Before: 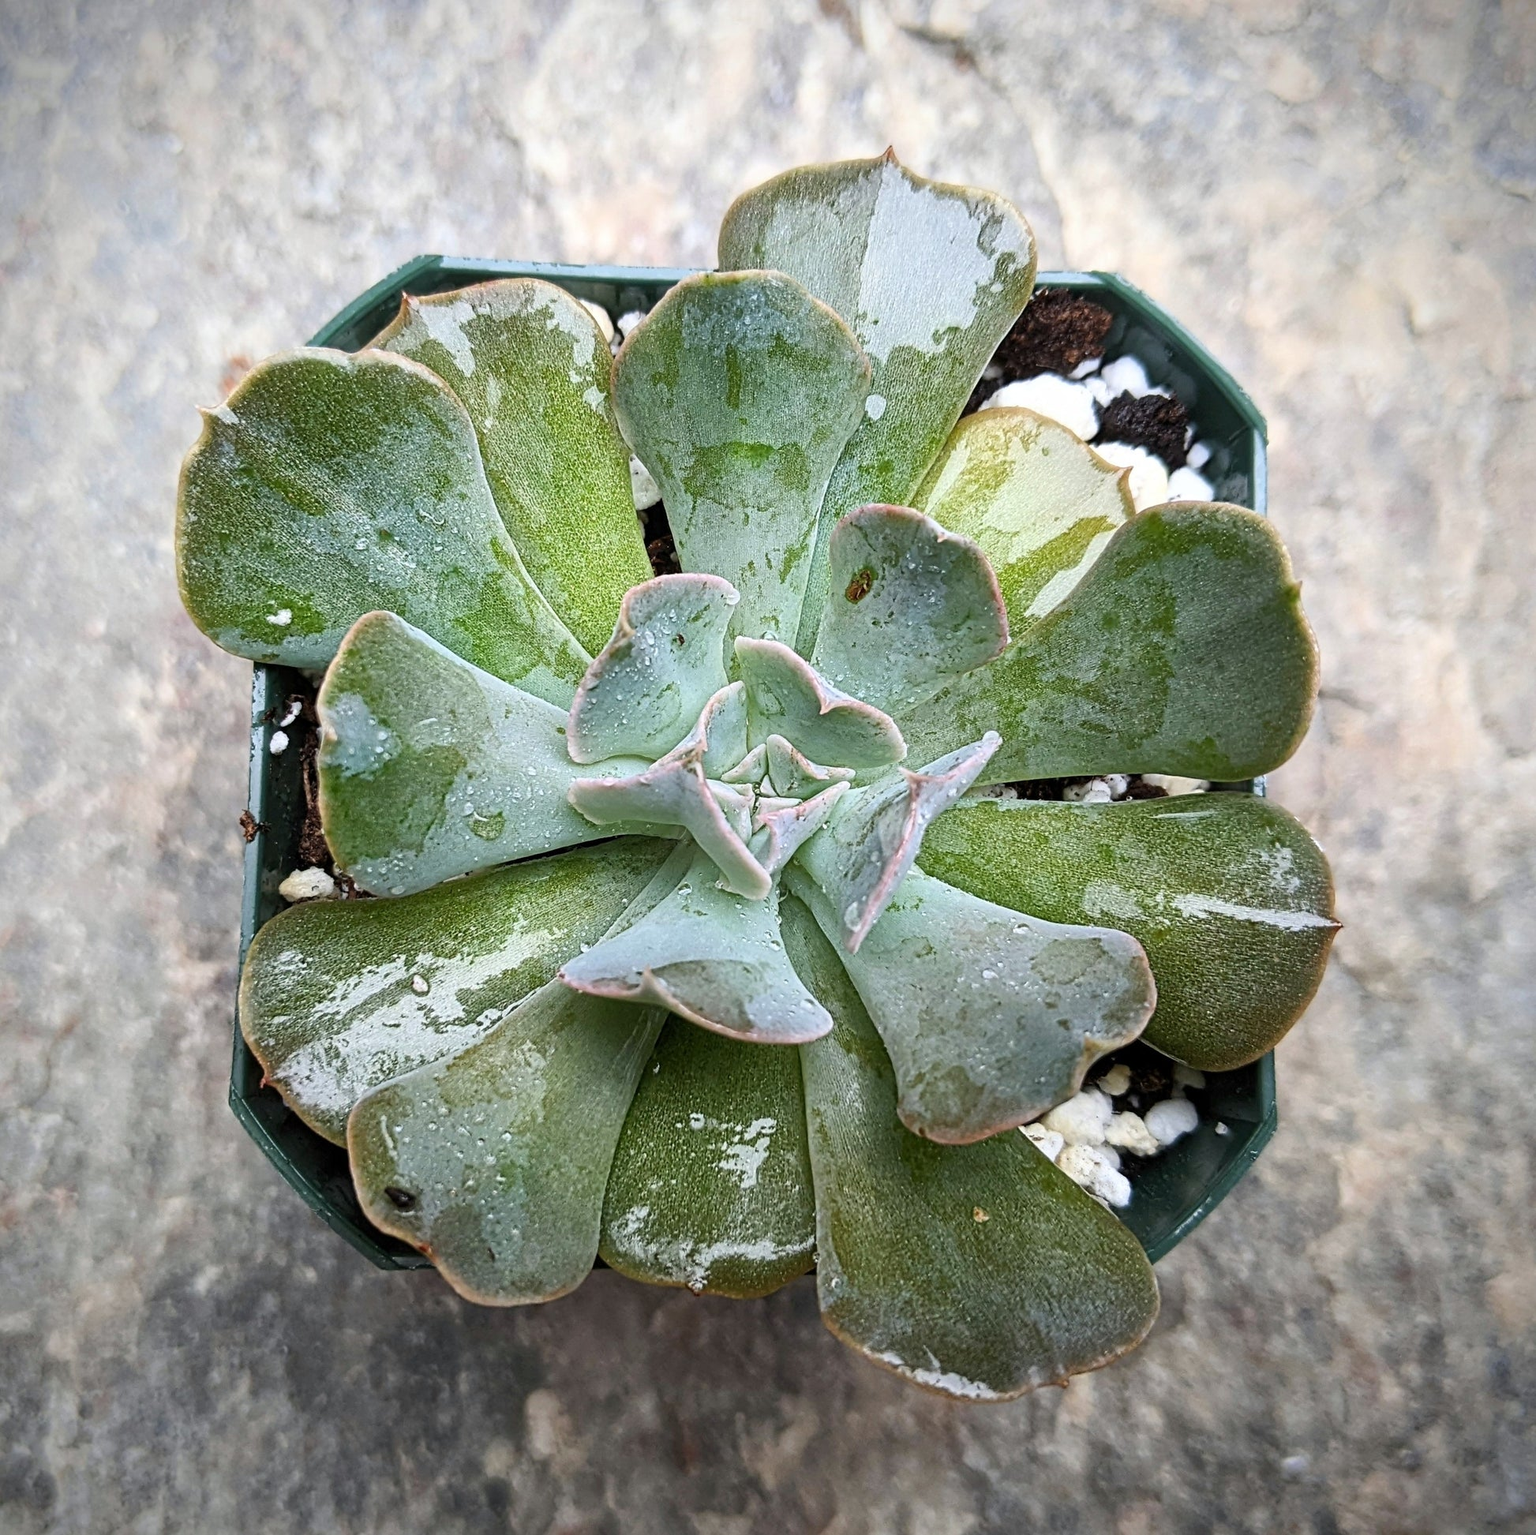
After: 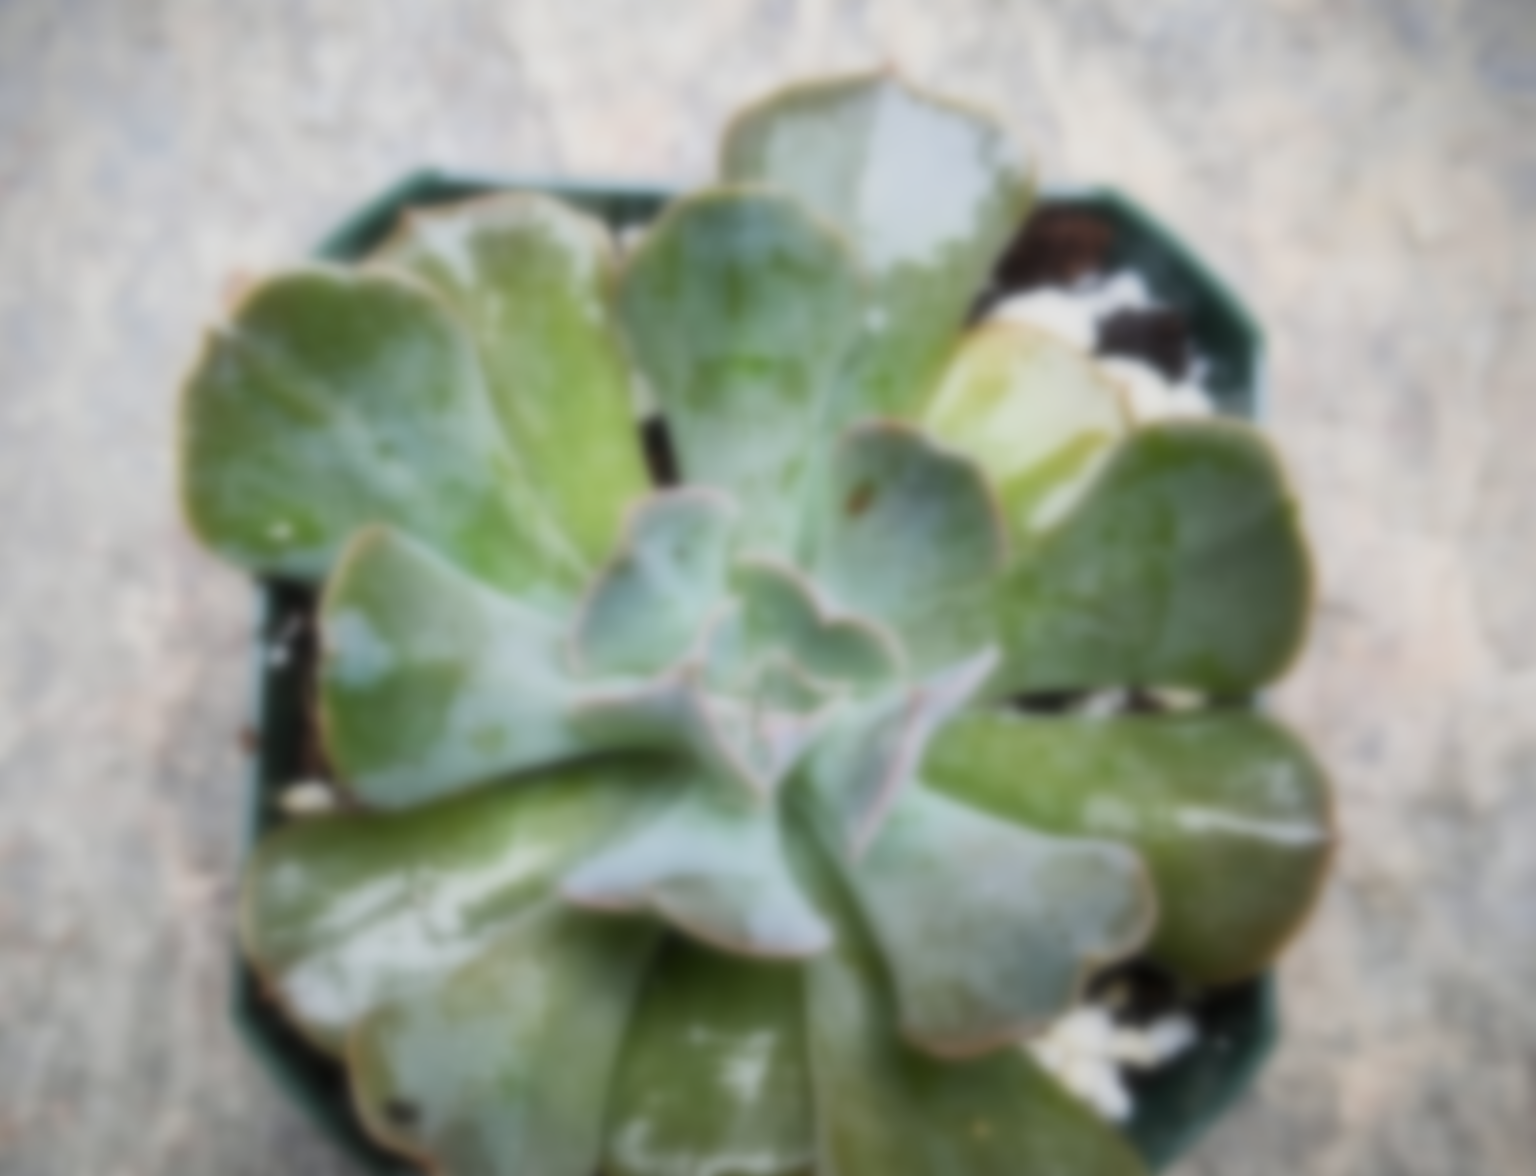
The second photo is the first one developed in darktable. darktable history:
lowpass: on, module defaults
crop: top 5.667%, bottom 17.637%
sigmoid: contrast 1.22, skew 0.65
